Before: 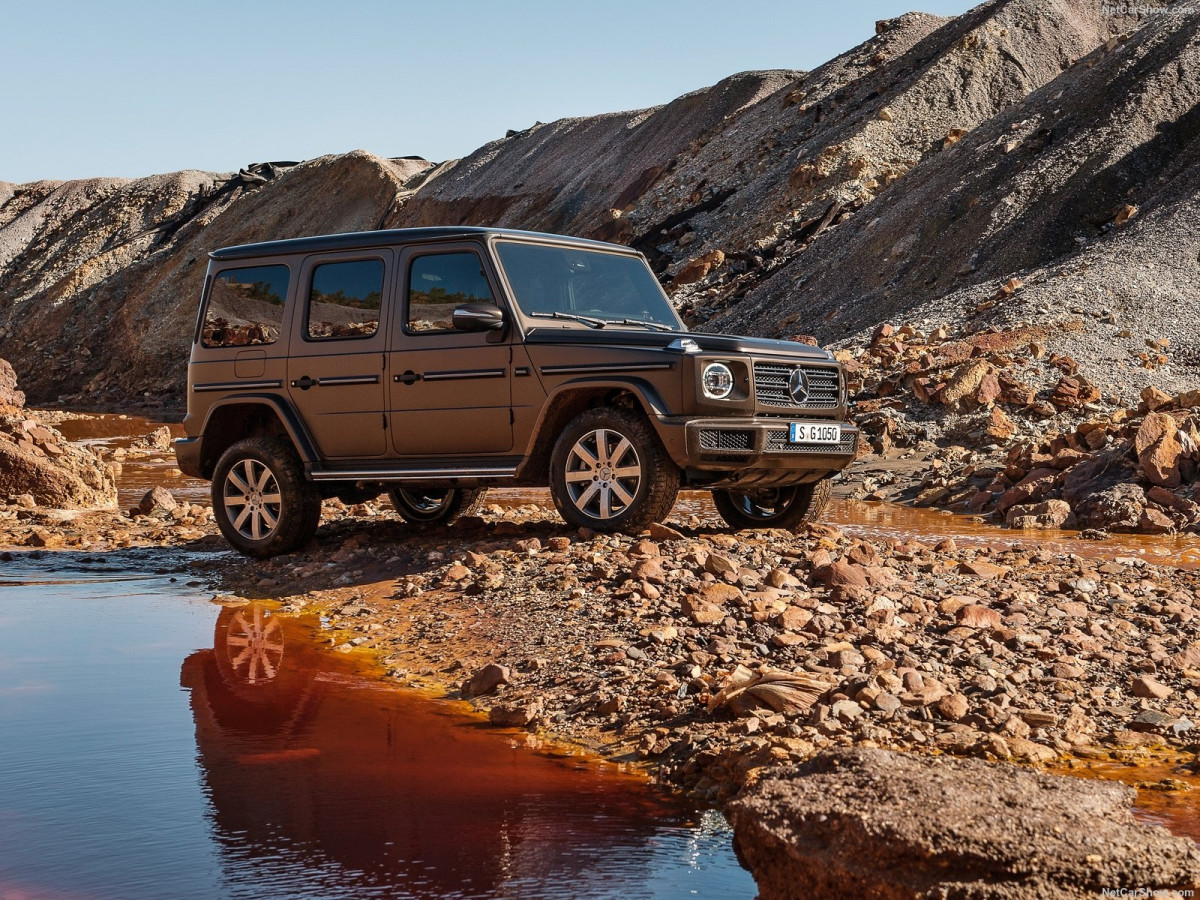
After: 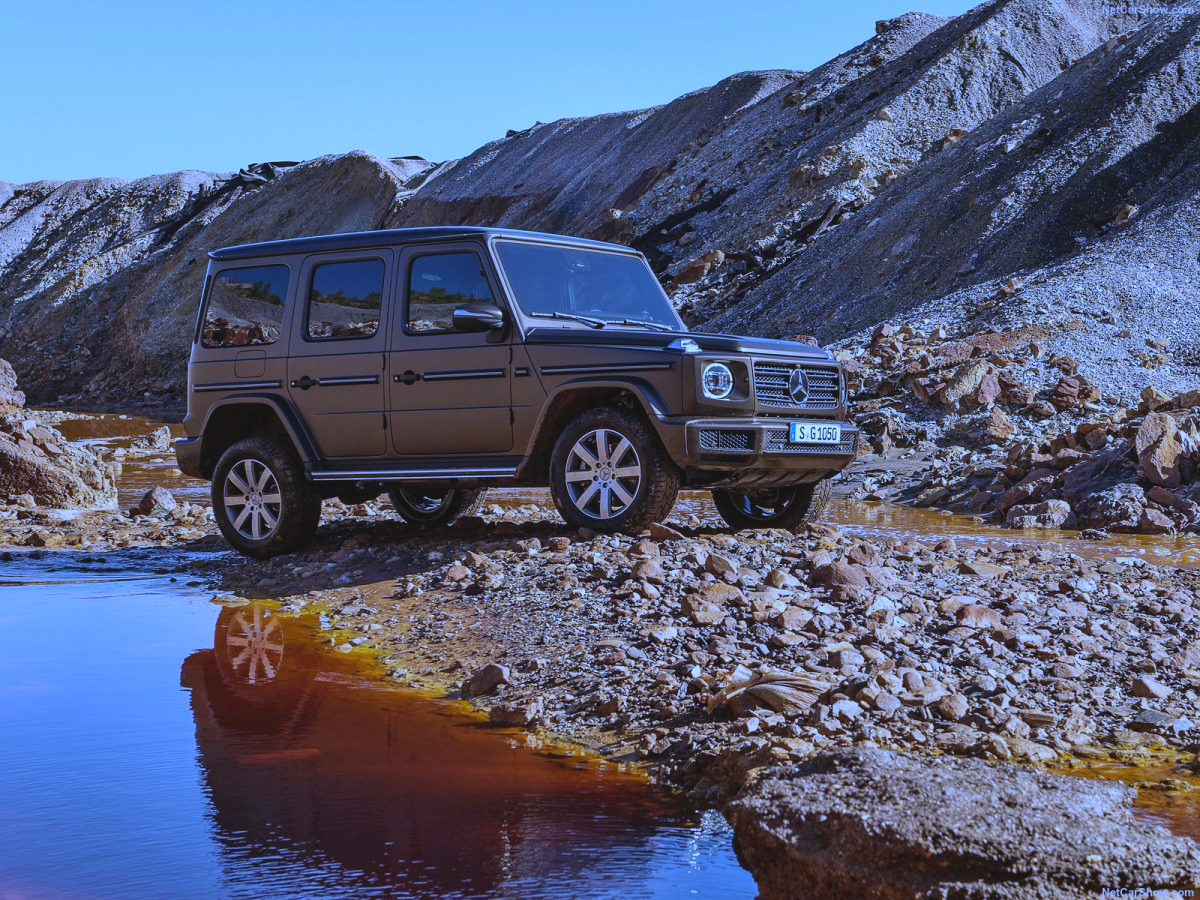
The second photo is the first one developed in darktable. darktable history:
contrast brightness saturation: contrast -0.11
white balance: red 0.766, blue 1.537
